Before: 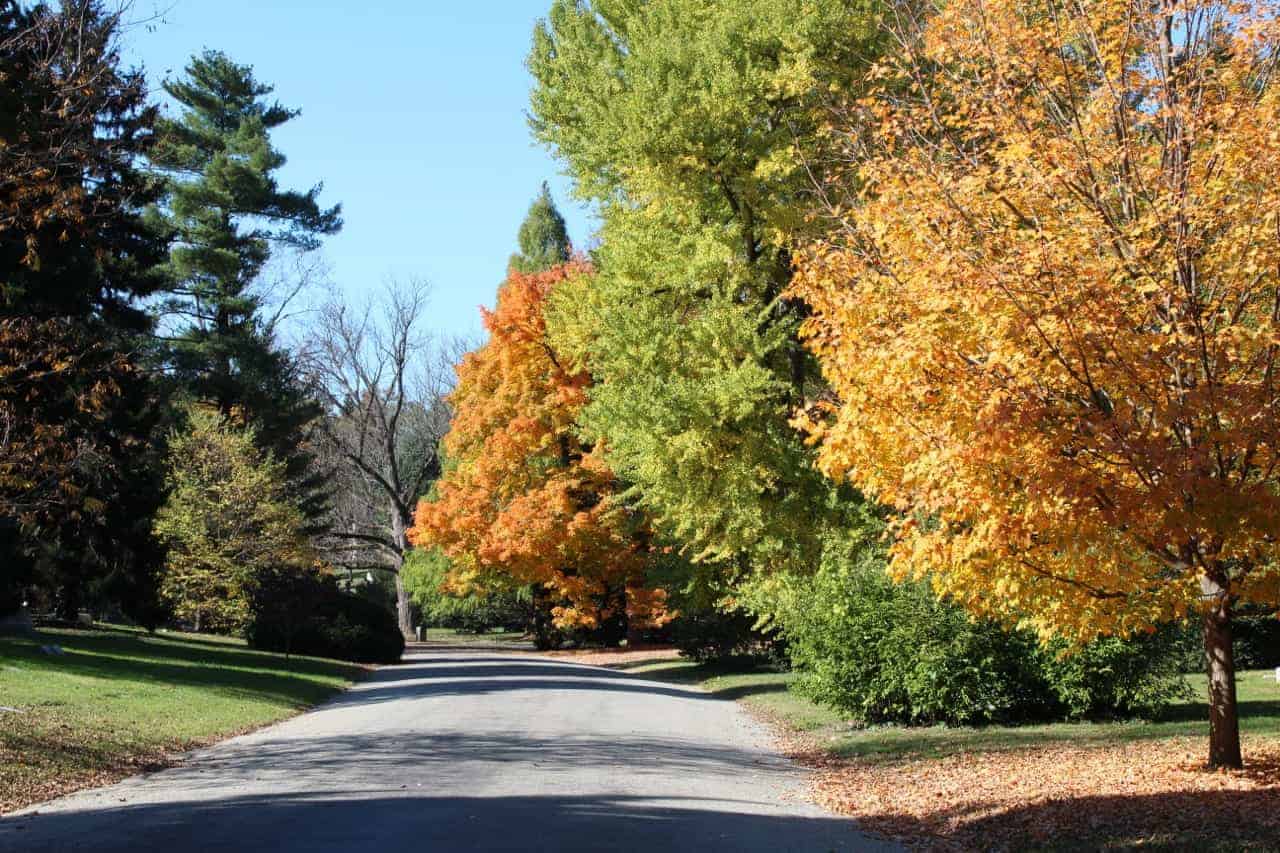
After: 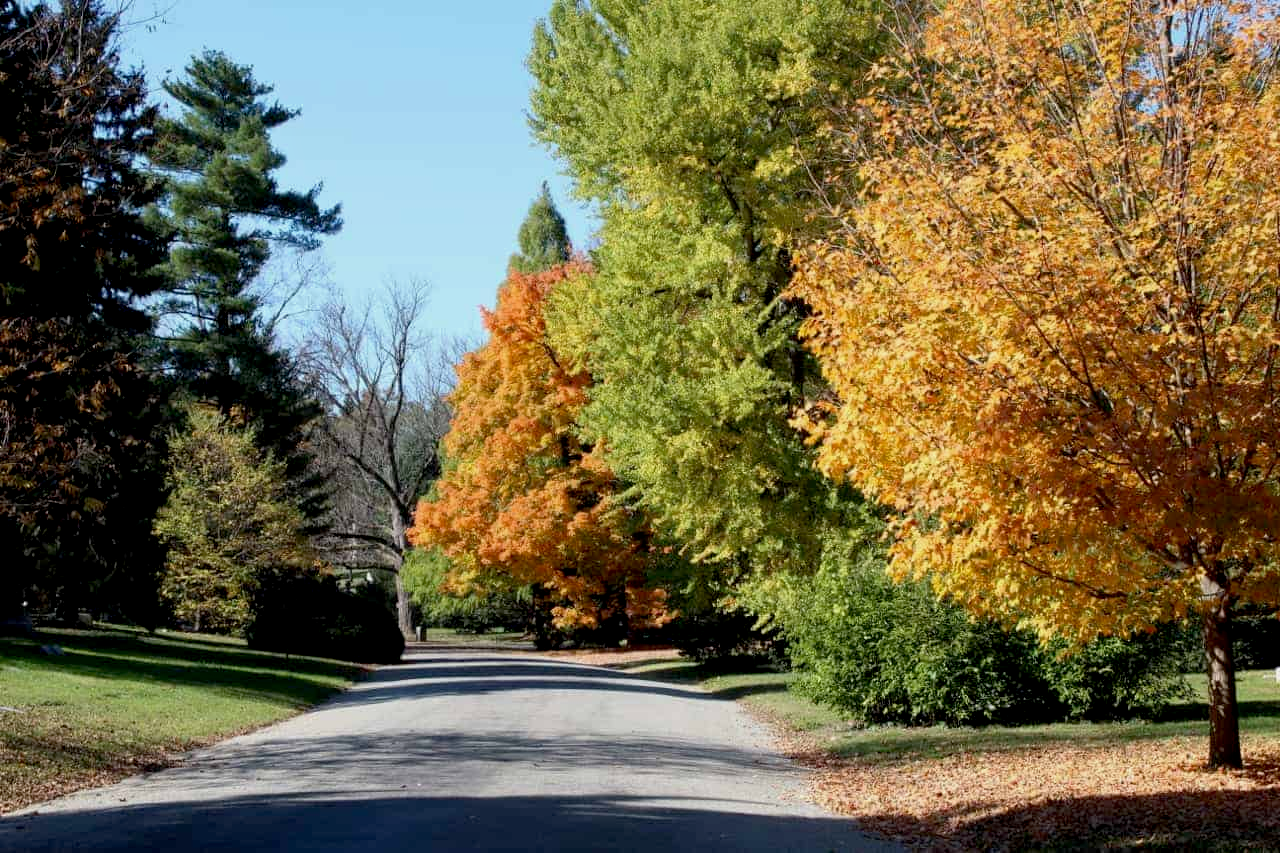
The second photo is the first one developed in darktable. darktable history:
exposure: black level correction 0.009, exposure -0.159 EV, compensate highlight preservation false
tone equalizer: on, module defaults
